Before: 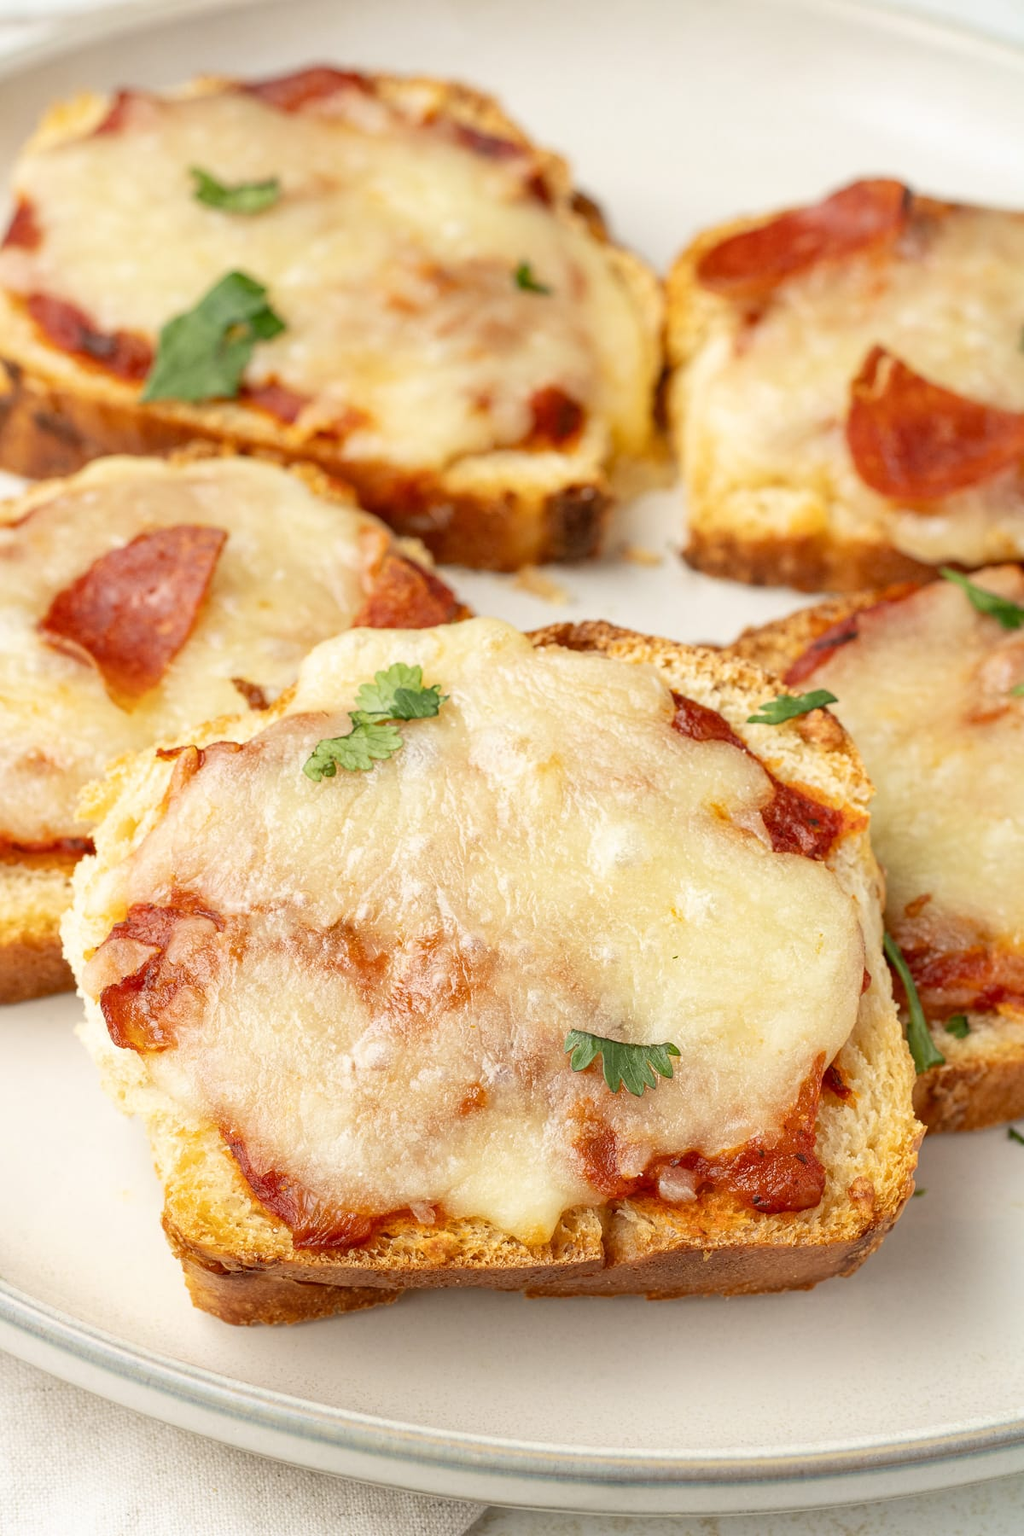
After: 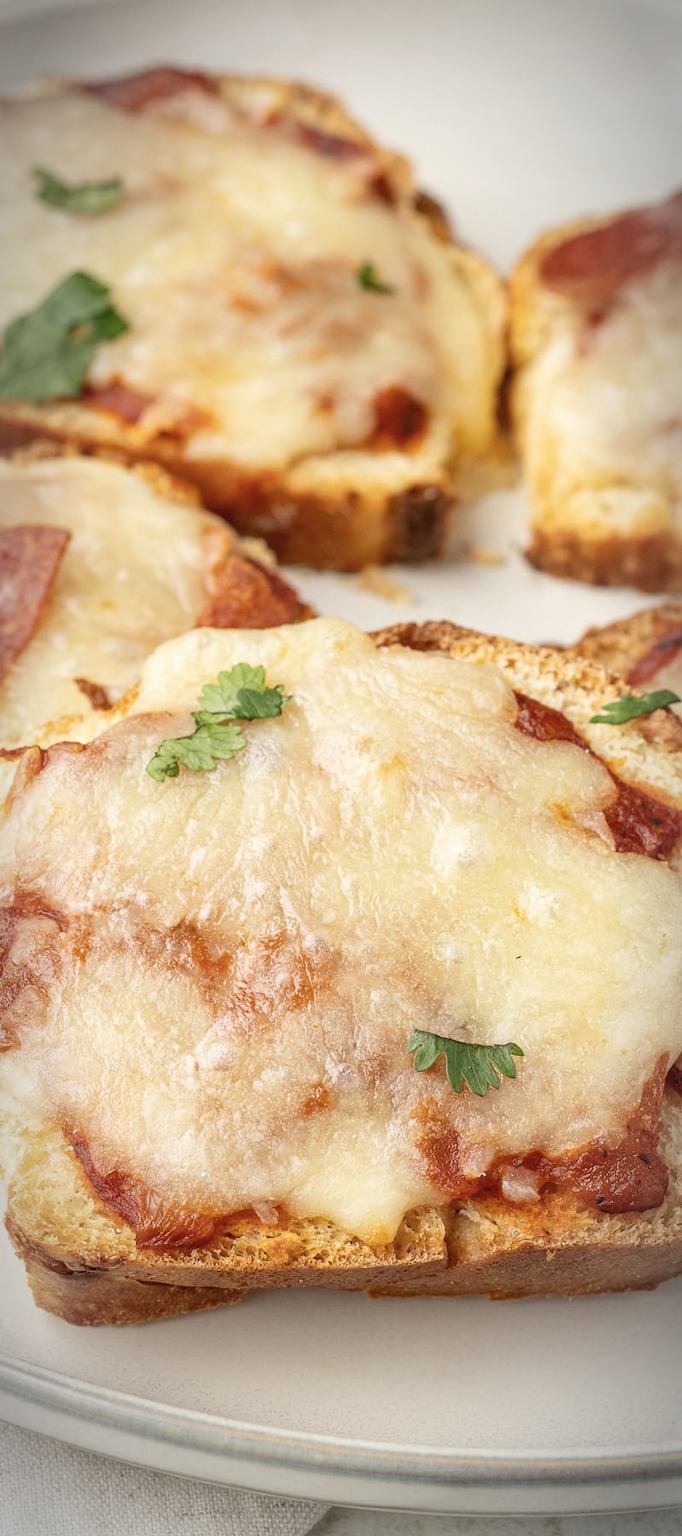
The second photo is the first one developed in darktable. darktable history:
crop: left 15.384%, right 17.878%
color zones: curves: ch1 [(0, 0.469) (0.01, 0.469) (0.12, 0.446) (0.248, 0.469) (0.5, 0.5) (0.748, 0.5) (0.99, 0.469) (1, 0.469)]
vignetting: center (-0.009, 0), automatic ratio true
contrast brightness saturation: saturation -0.056
